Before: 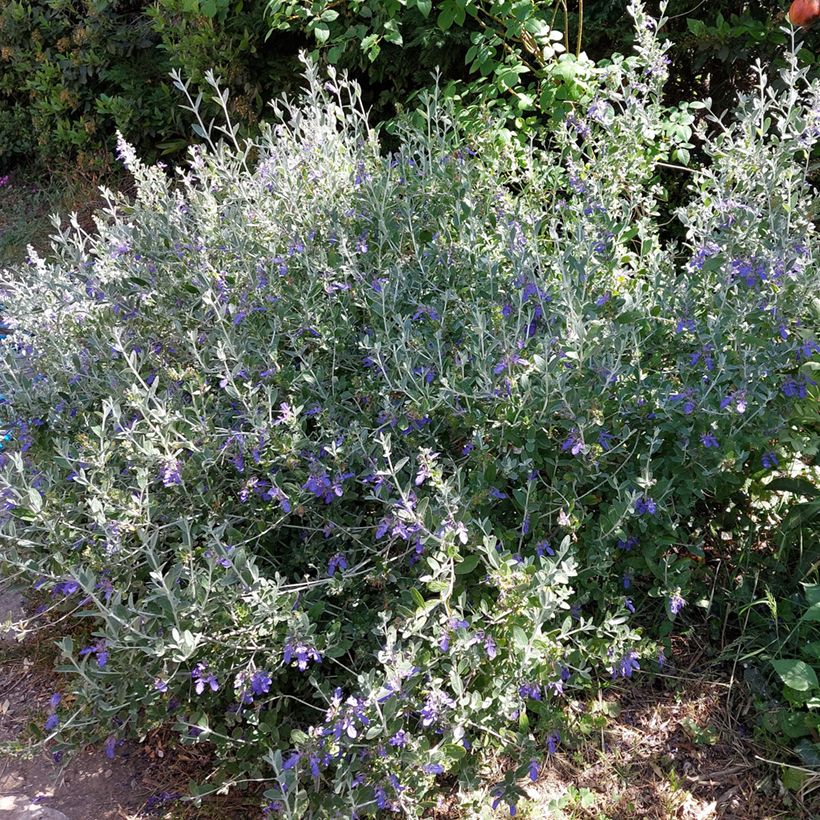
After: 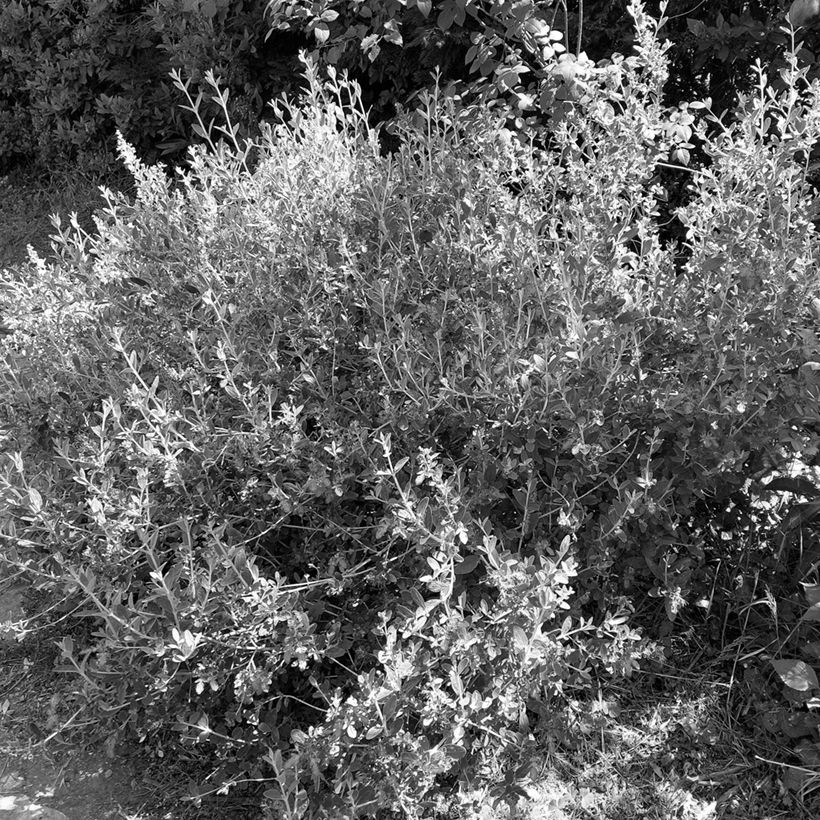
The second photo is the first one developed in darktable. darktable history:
color calibration: output gray [0.31, 0.36, 0.33, 0], illuminant F (fluorescent), F source F9 (Cool White Deluxe 4150 K) – high CRI, x 0.374, y 0.373, temperature 4149.01 K
